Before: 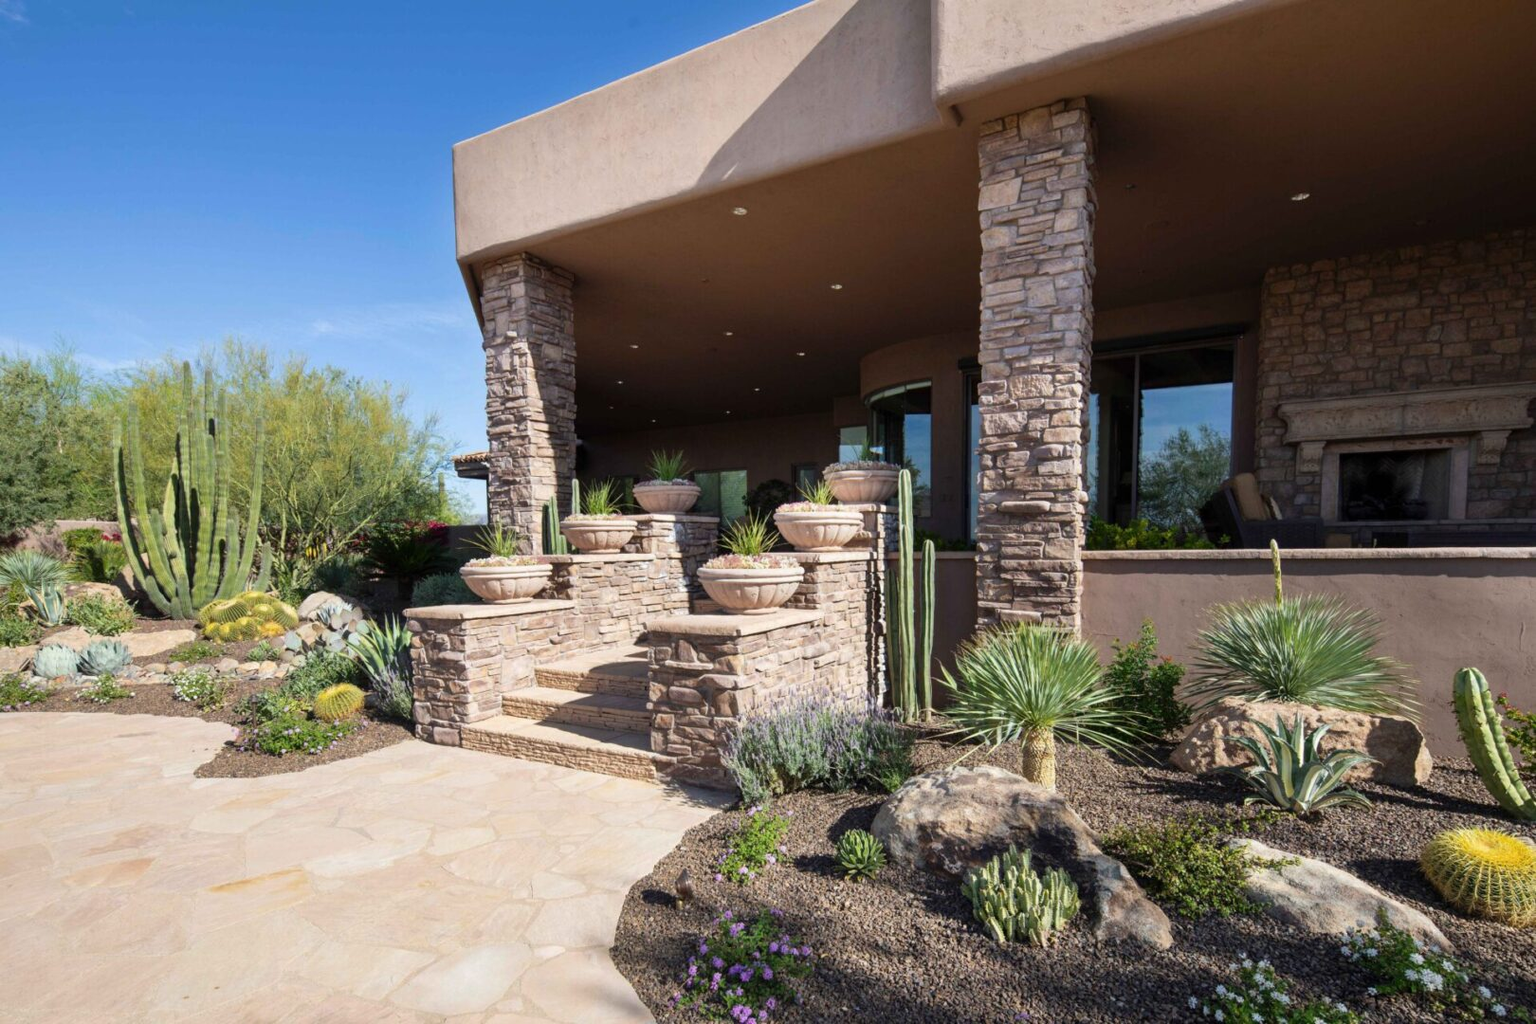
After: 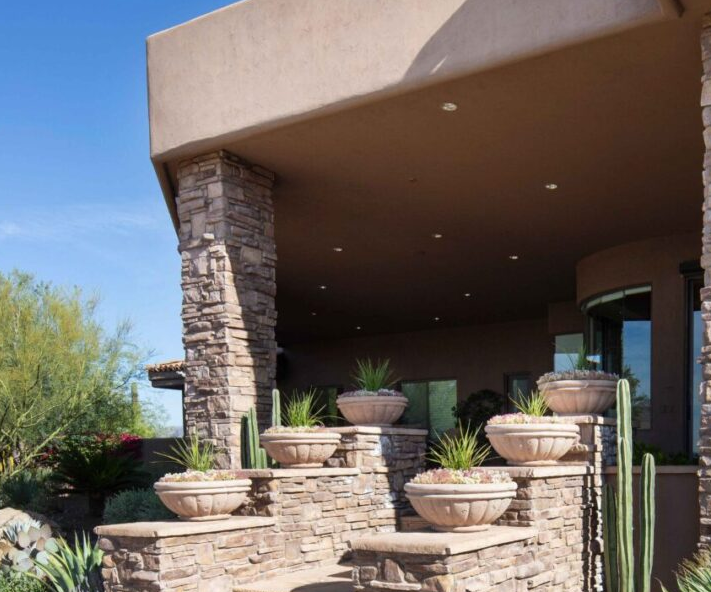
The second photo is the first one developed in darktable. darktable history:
crop: left 20.444%, top 10.824%, right 35.608%, bottom 34.339%
